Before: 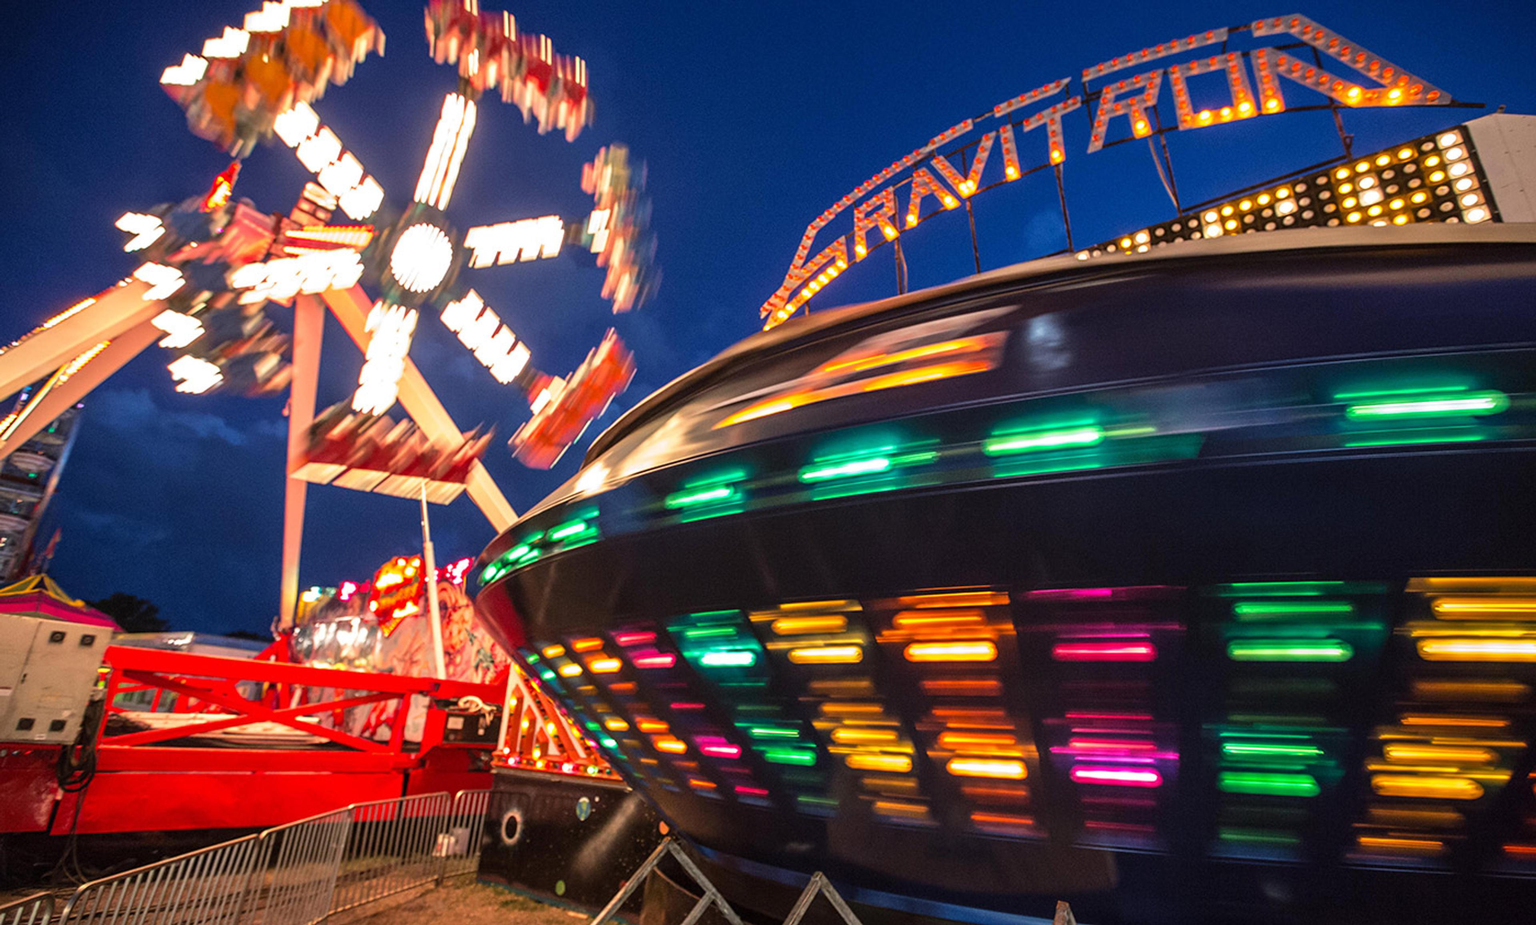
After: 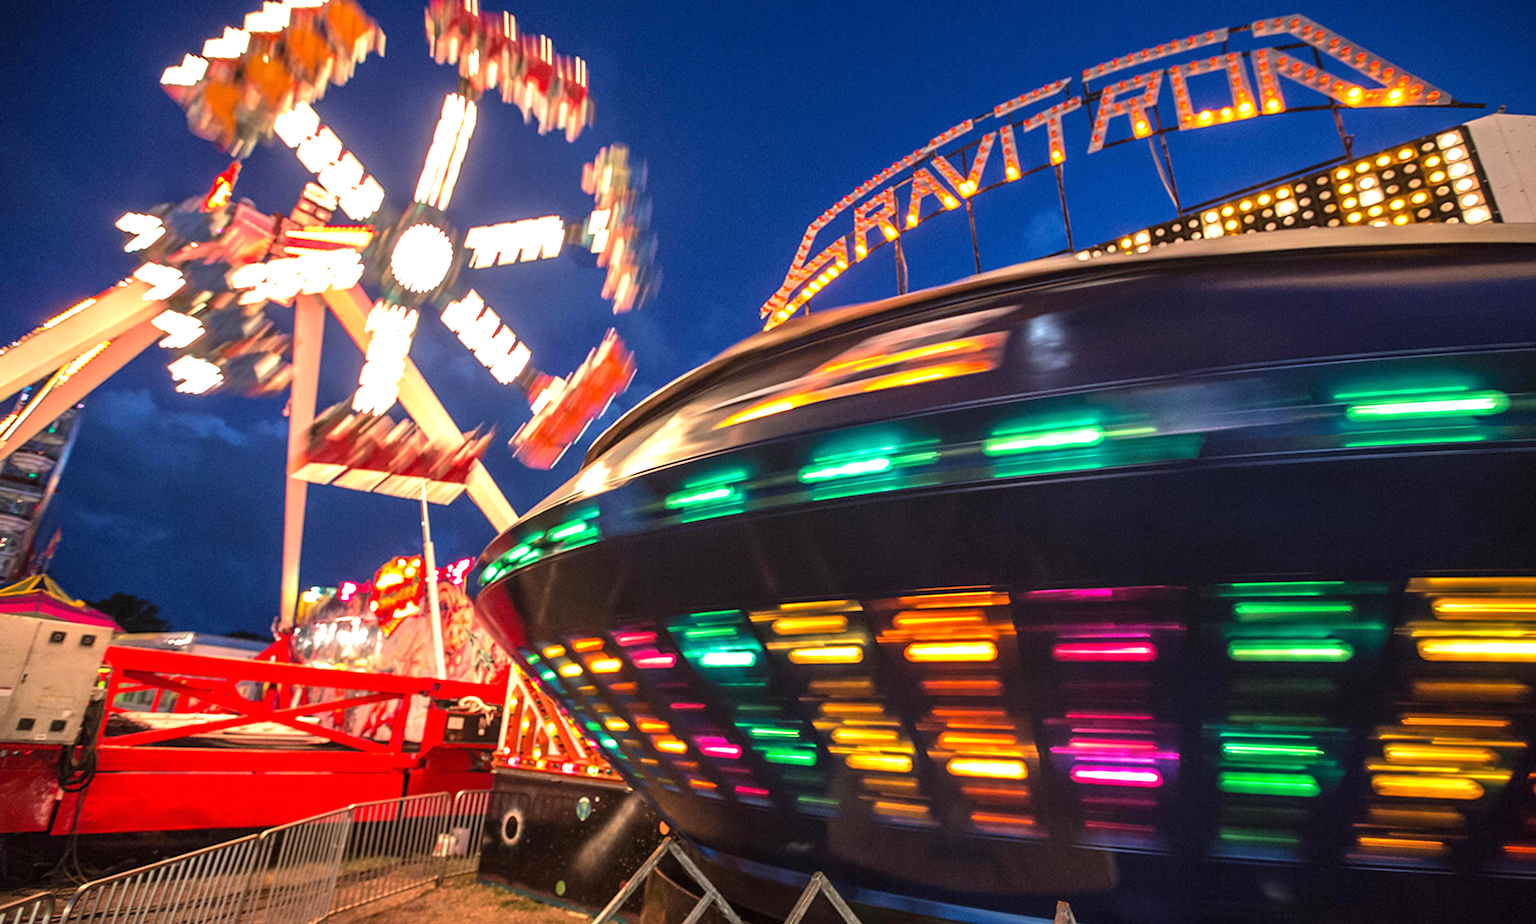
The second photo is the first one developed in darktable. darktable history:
exposure: exposure 0.496 EV, compensate exposure bias true, compensate highlight preservation false
